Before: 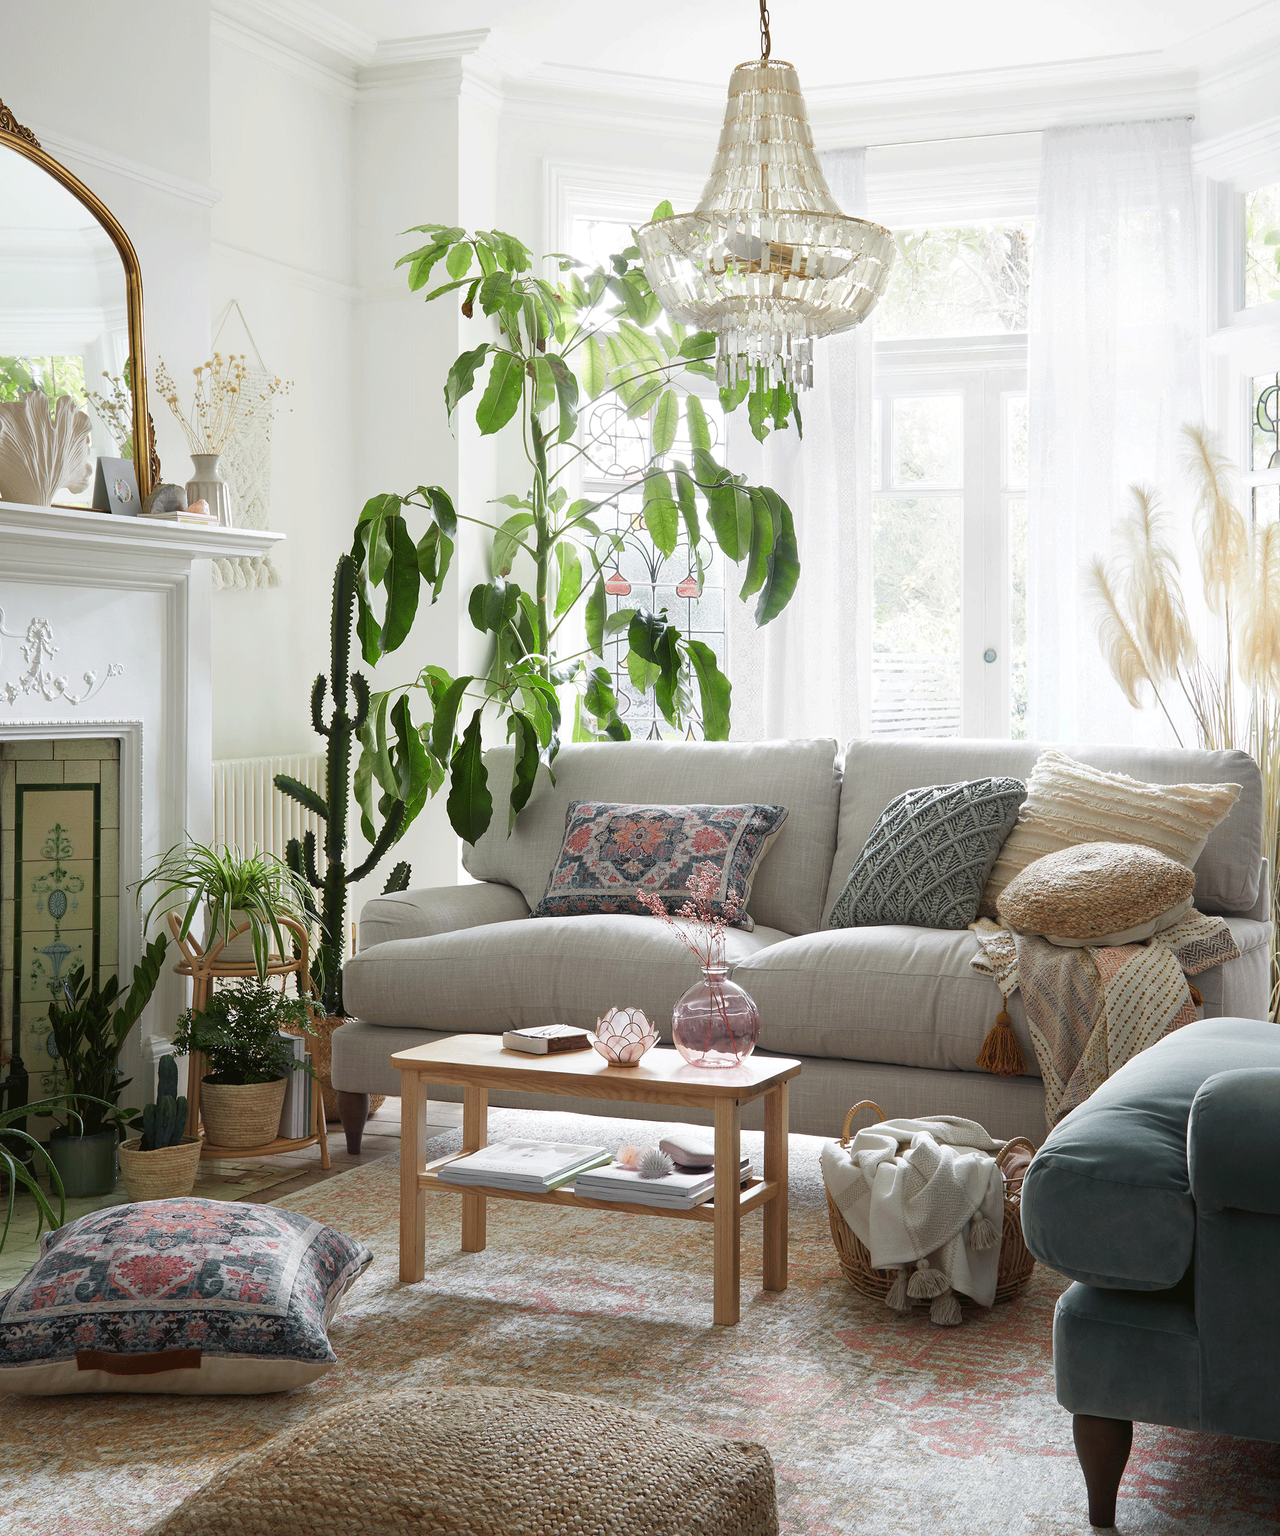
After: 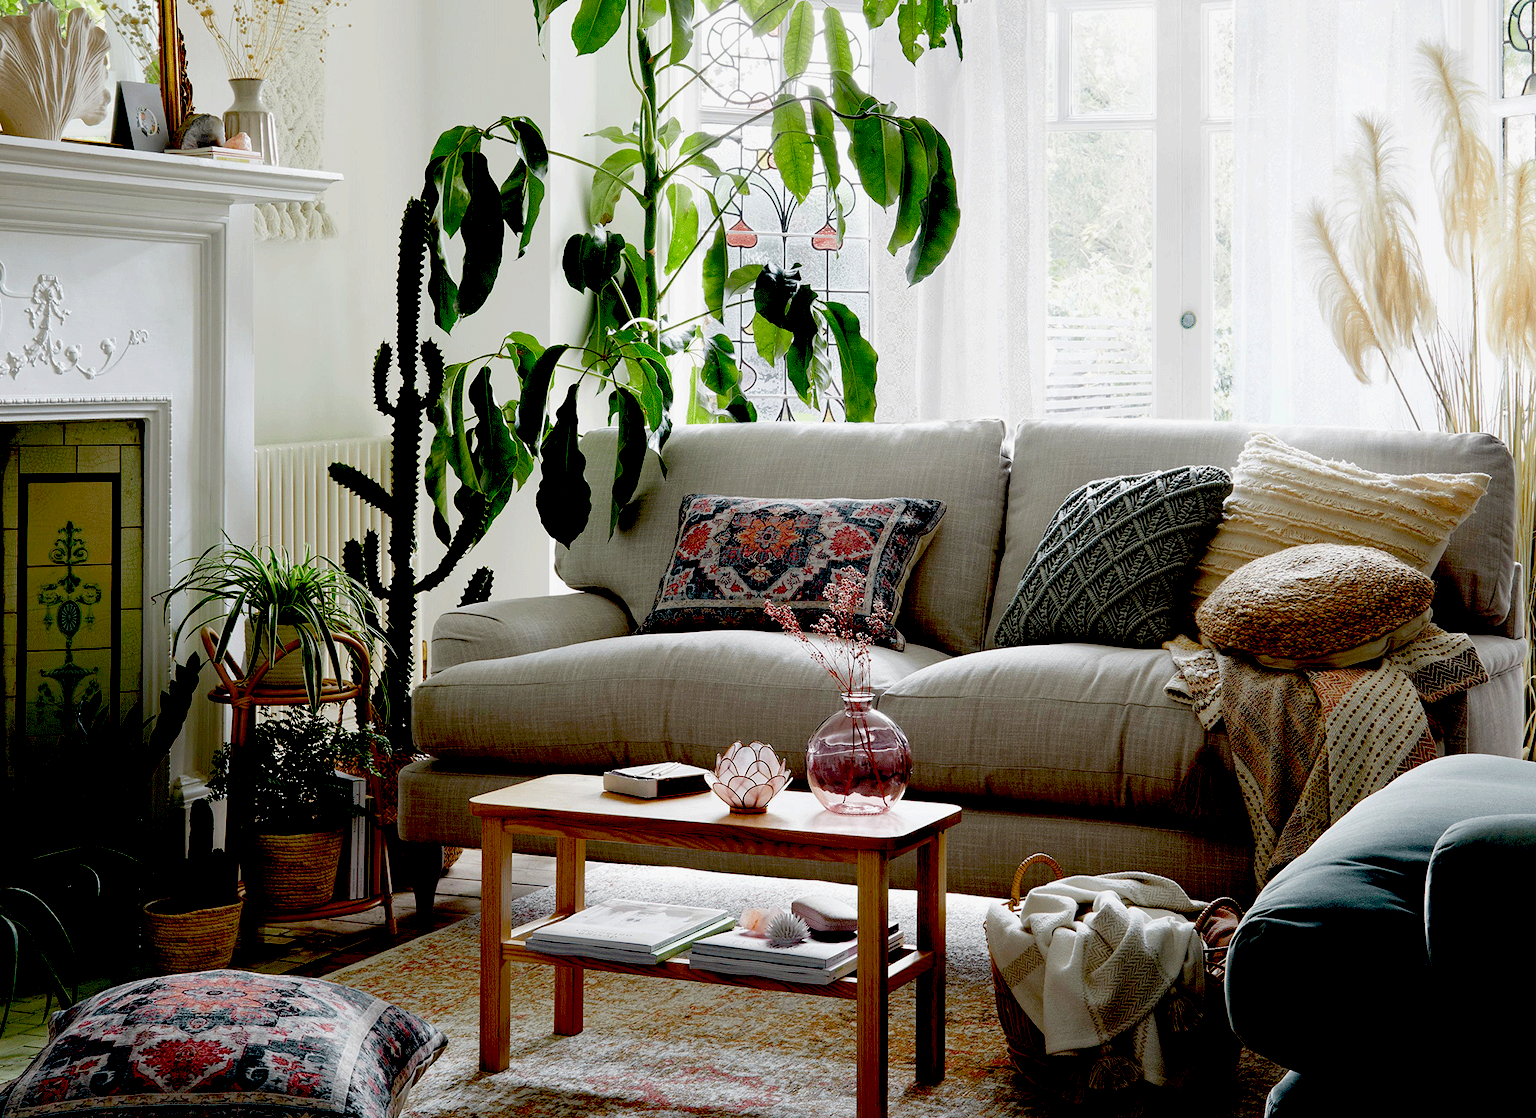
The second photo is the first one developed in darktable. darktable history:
exposure: black level correction 0.1, exposure -0.092 EV, compensate highlight preservation false
crop and rotate: top 25.357%, bottom 13.942%
